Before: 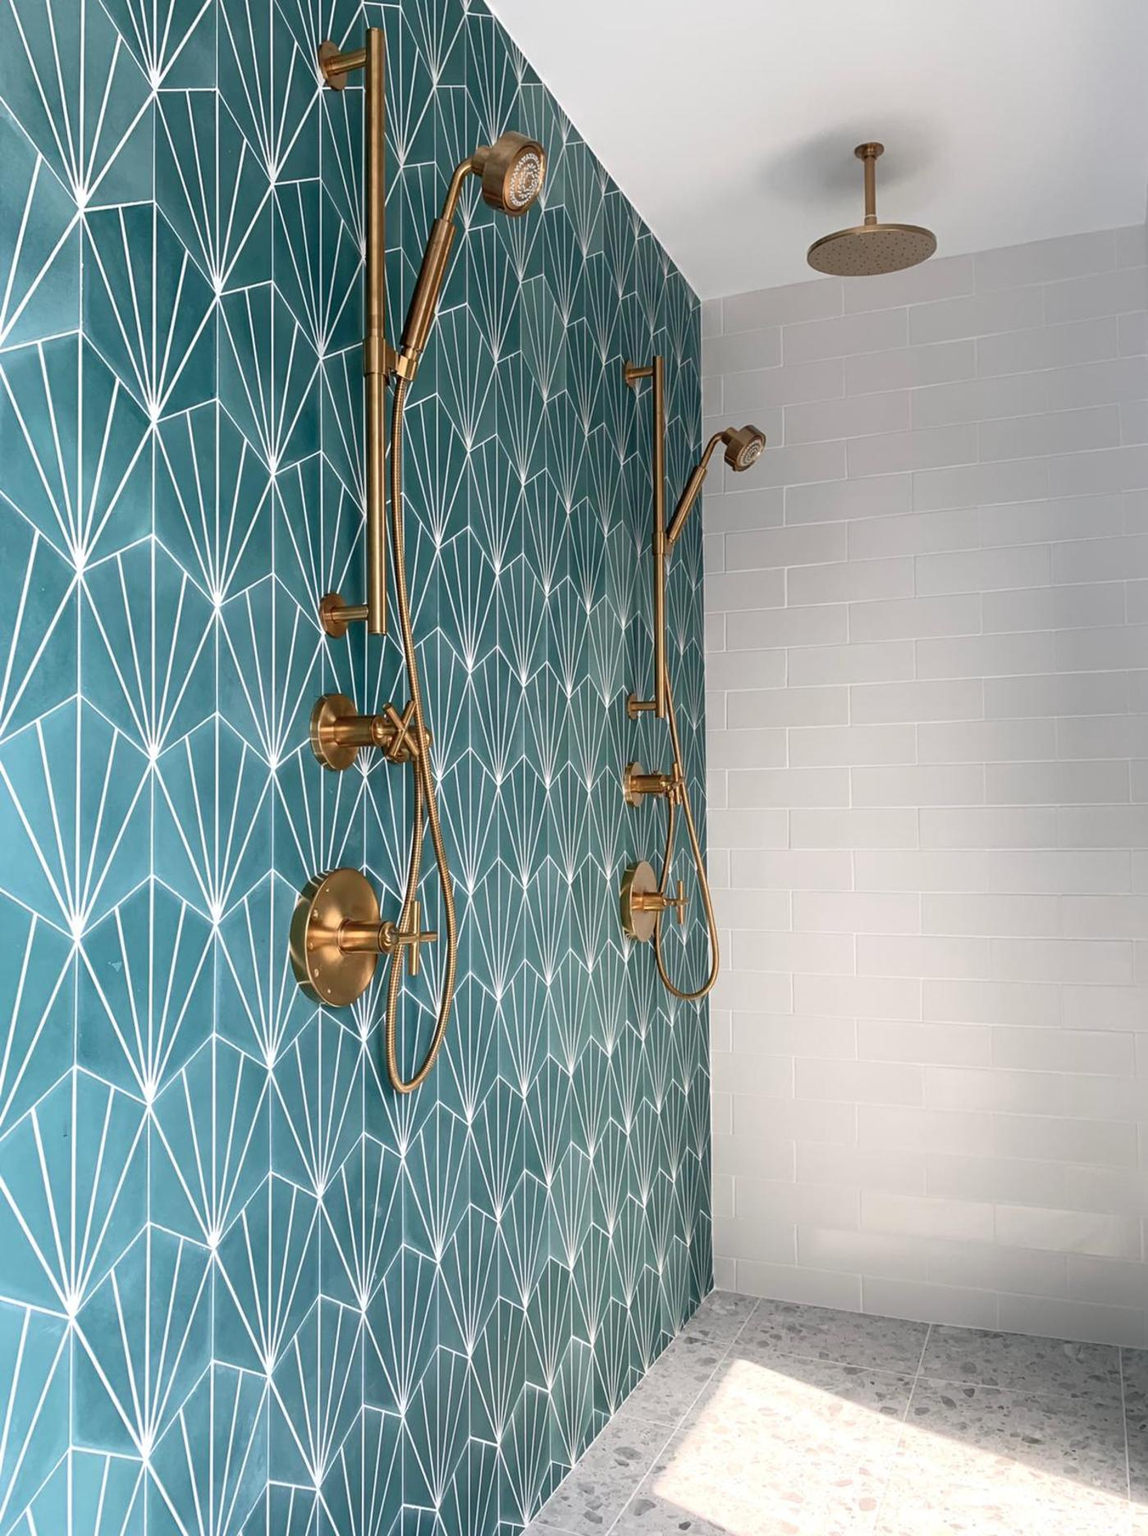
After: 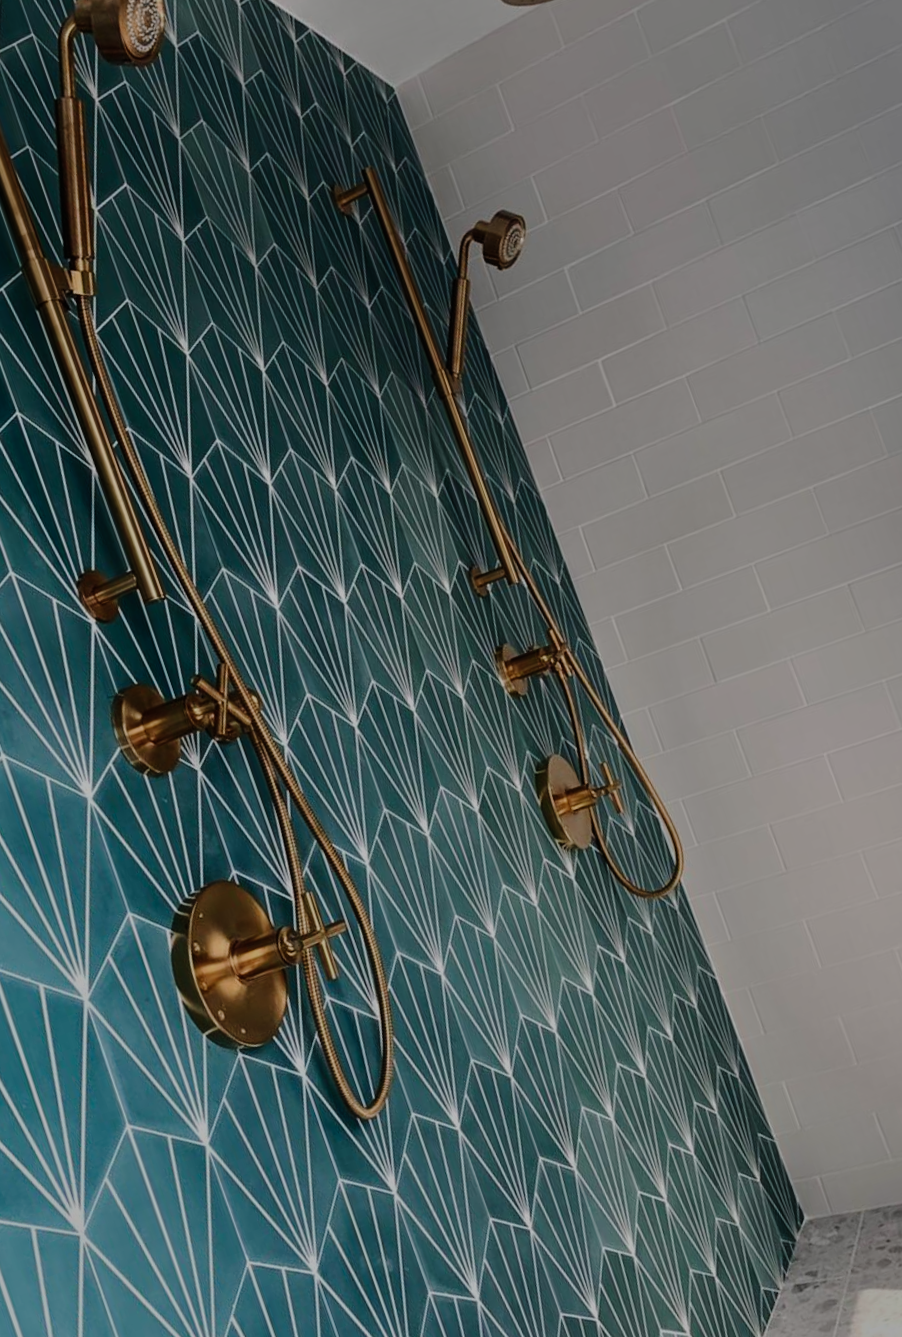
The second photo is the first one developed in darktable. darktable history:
tone equalizer: -8 EV -1.97 EV, -7 EV -1.99 EV, -6 EV -1.97 EV, -5 EV -1.96 EV, -4 EV -2 EV, -3 EV -2 EV, -2 EV -2 EV, -1 EV -1.61 EV, +0 EV -2 EV
crop and rotate: angle 19.22°, left 6.943%, right 3.708%, bottom 1.078%
tone curve: curves: ch0 [(0, 0.005) (0.103, 0.081) (0.196, 0.197) (0.391, 0.469) (0.491, 0.585) (0.638, 0.751) (0.822, 0.886) (0.997, 0.959)]; ch1 [(0, 0) (0.172, 0.123) (0.324, 0.253) (0.396, 0.388) (0.474, 0.479) (0.499, 0.498) (0.529, 0.528) (0.579, 0.614) (0.633, 0.677) (0.812, 0.856) (1, 1)]; ch2 [(0, 0) (0.411, 0.424) (0.459, 0.478) (0.5, 0.501) (0.517, 0.526) (0.553, 0.583) (0.609, 0.646) (0.708, 0.768) (0.839, 0.916) (1, 1)], preserve colors none
